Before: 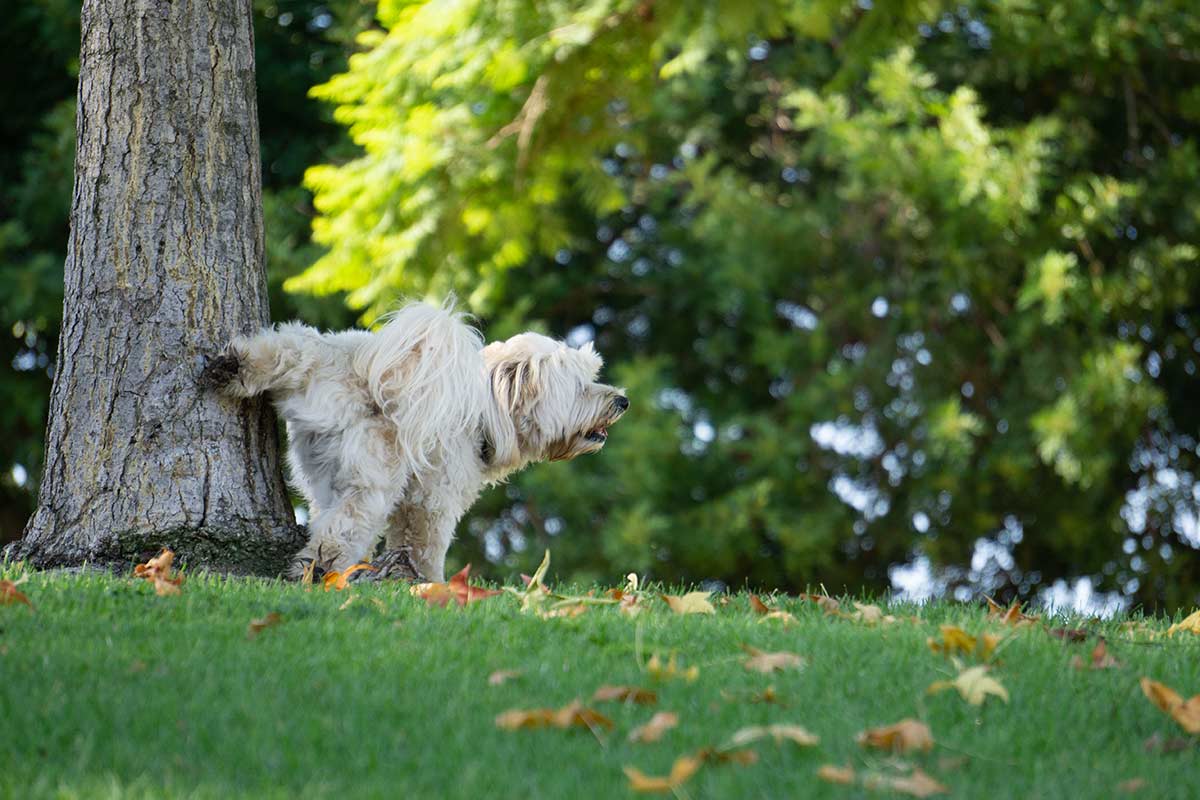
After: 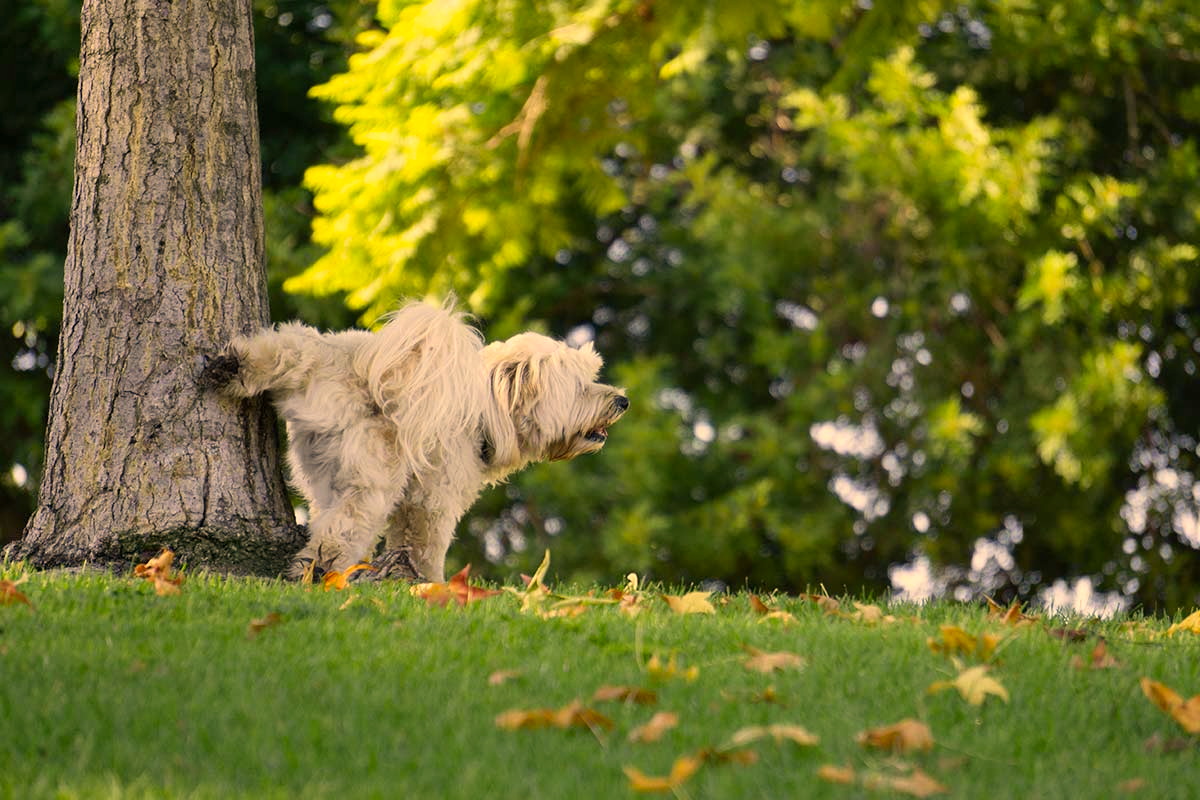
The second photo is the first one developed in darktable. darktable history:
shadows and highlights: soften with gaussian
color correction: highlights a* 14.87, highlights b* 32.31
